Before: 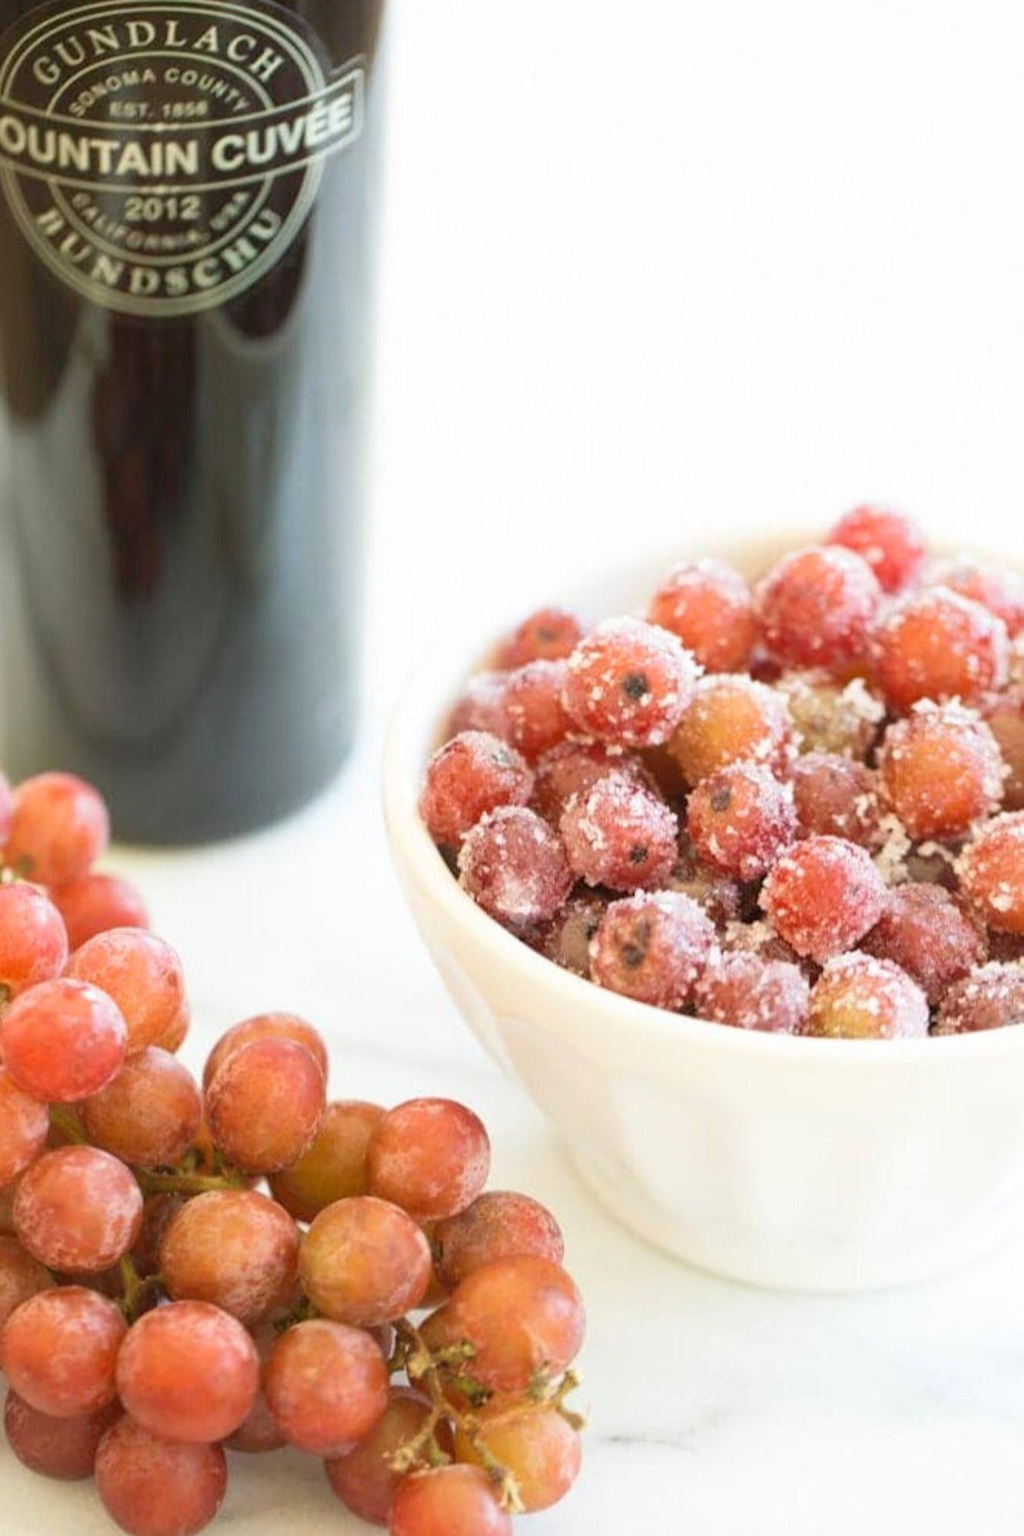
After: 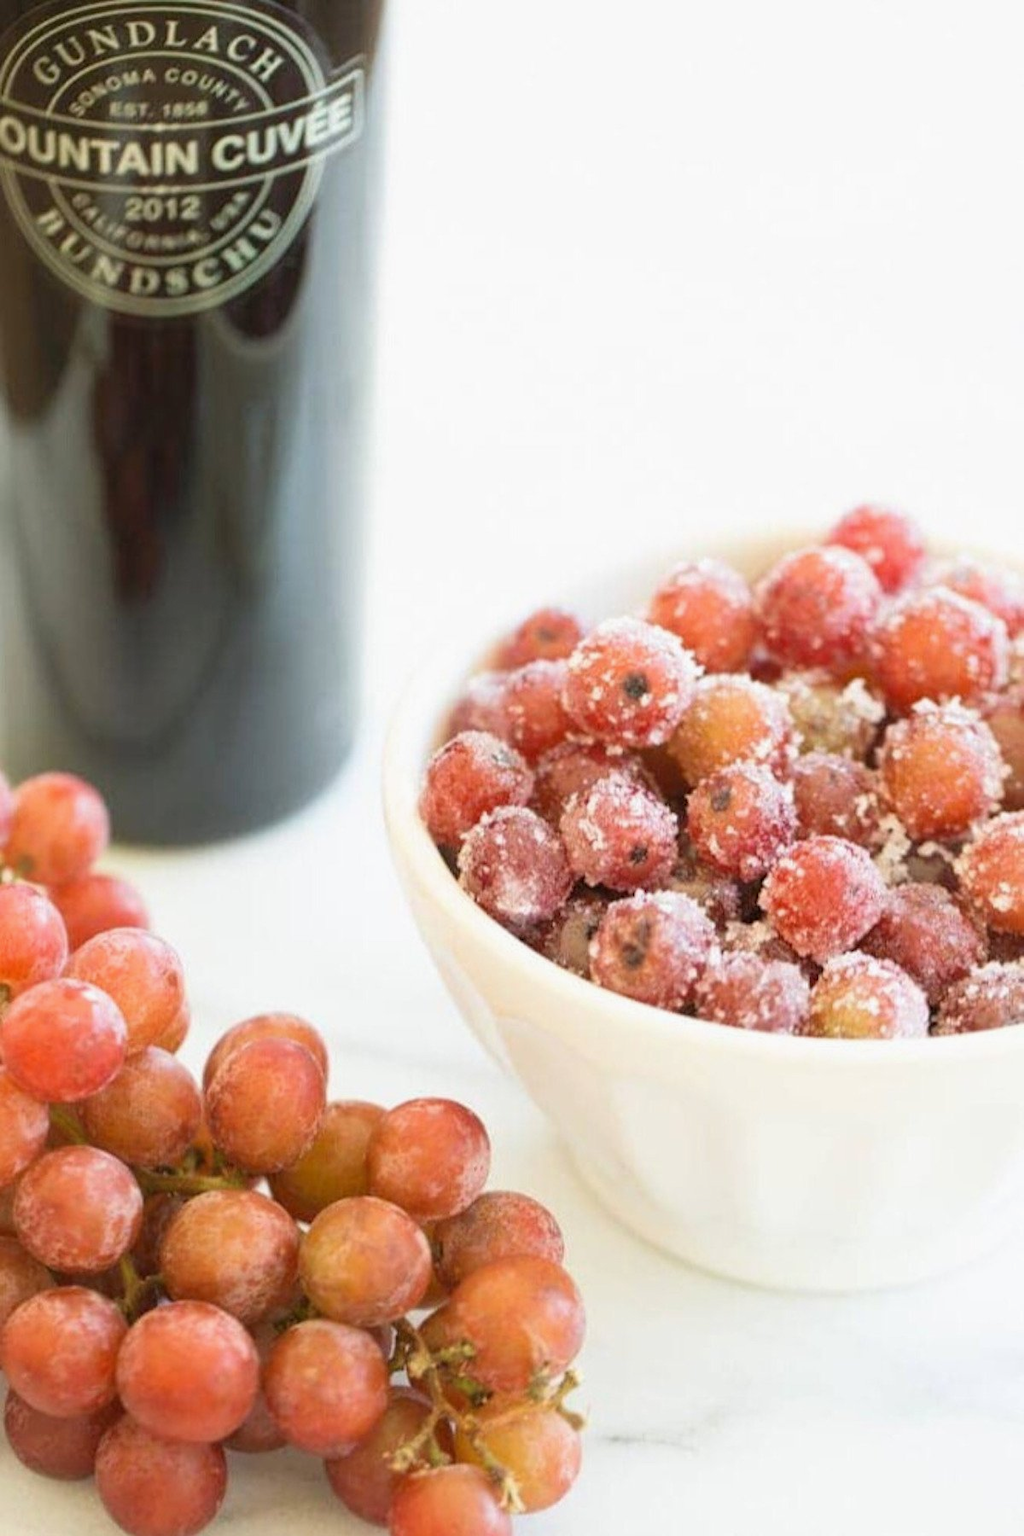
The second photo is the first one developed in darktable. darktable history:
exposure: exposure -0.064 EV, compensate exposure bias true, compensate highlight preservation false
